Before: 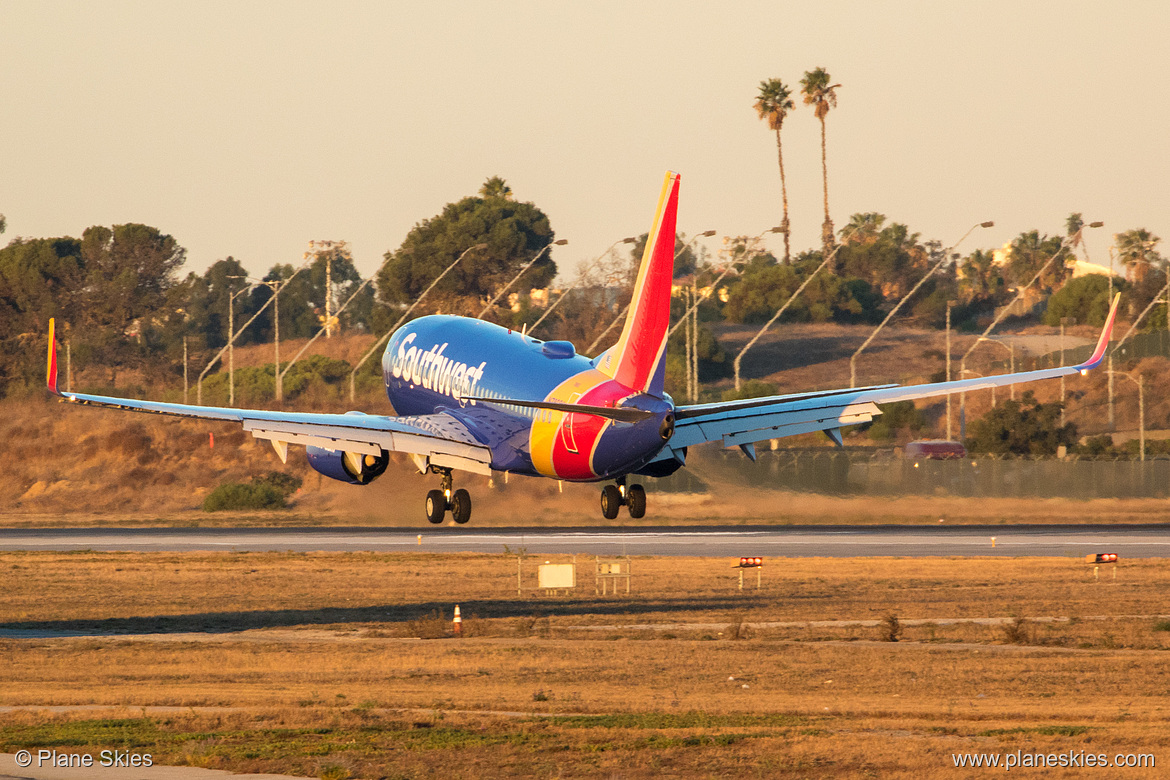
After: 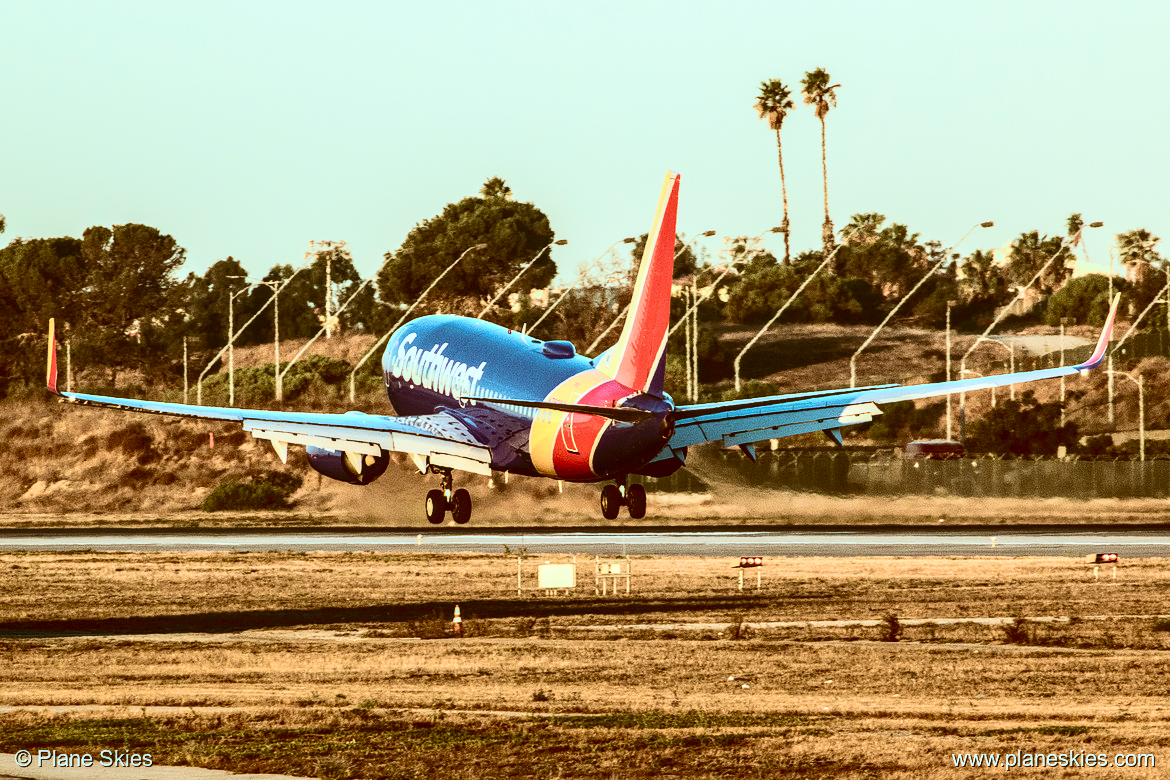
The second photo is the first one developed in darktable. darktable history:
local contrast: on, module defaults
contrast brightness saturation: contrast 0.5, saturation -0.1
velvia: strength 45%
color correction: highlights a* -14.62, highlights b* -16.22, shadows a* 10.12, shadows b* 29.4
